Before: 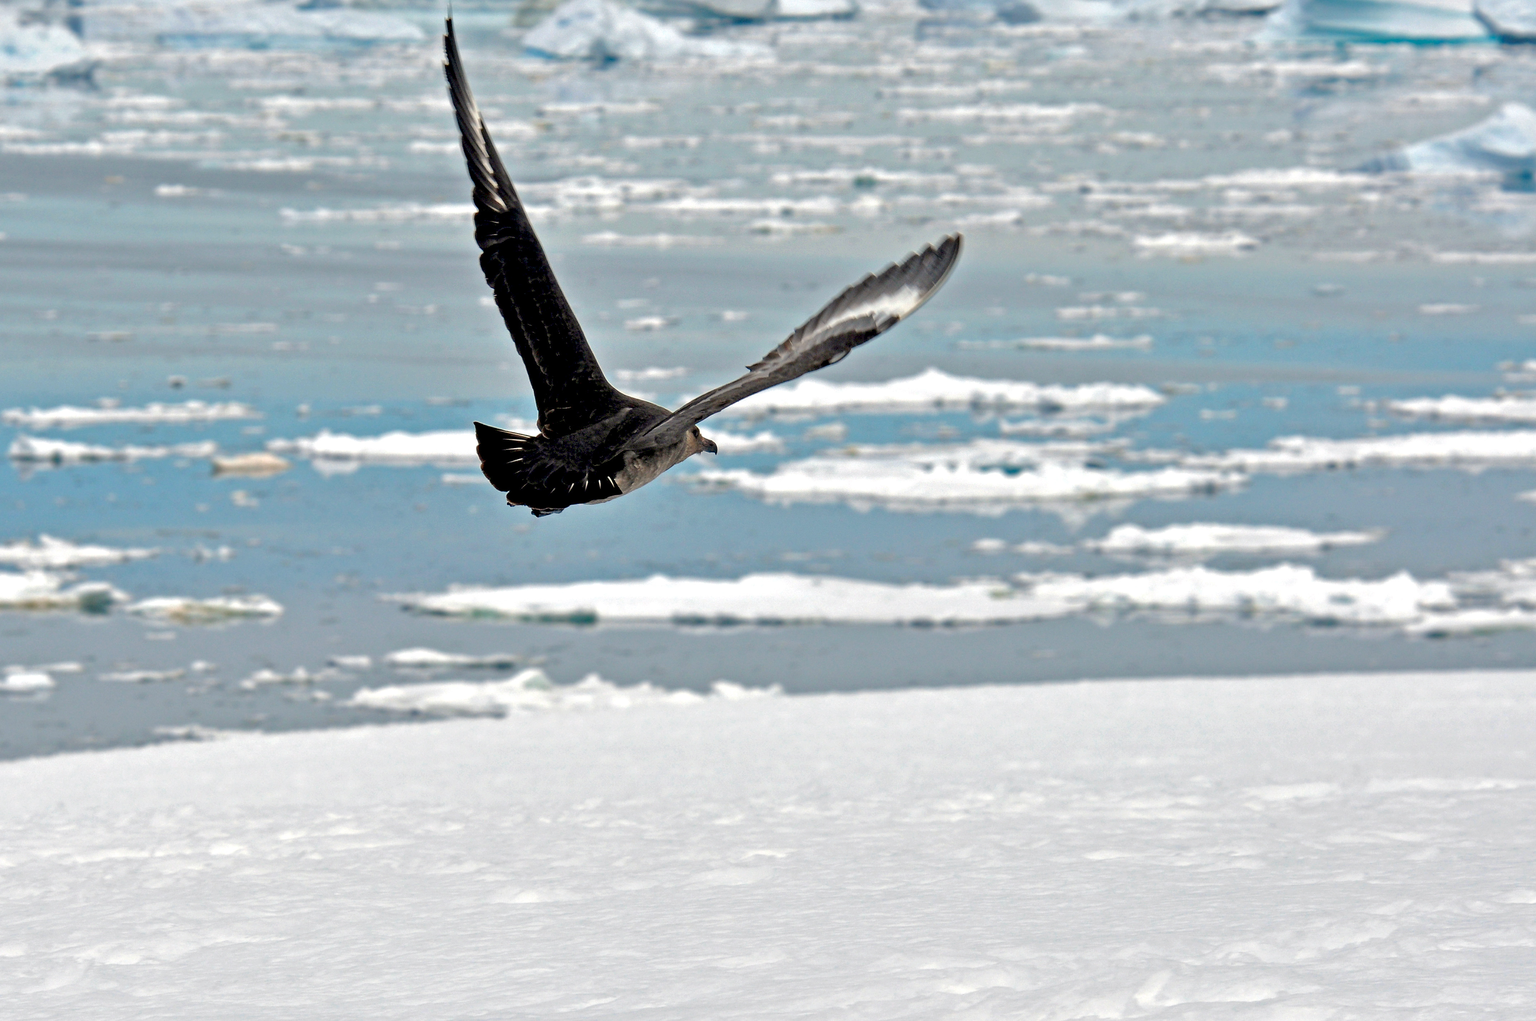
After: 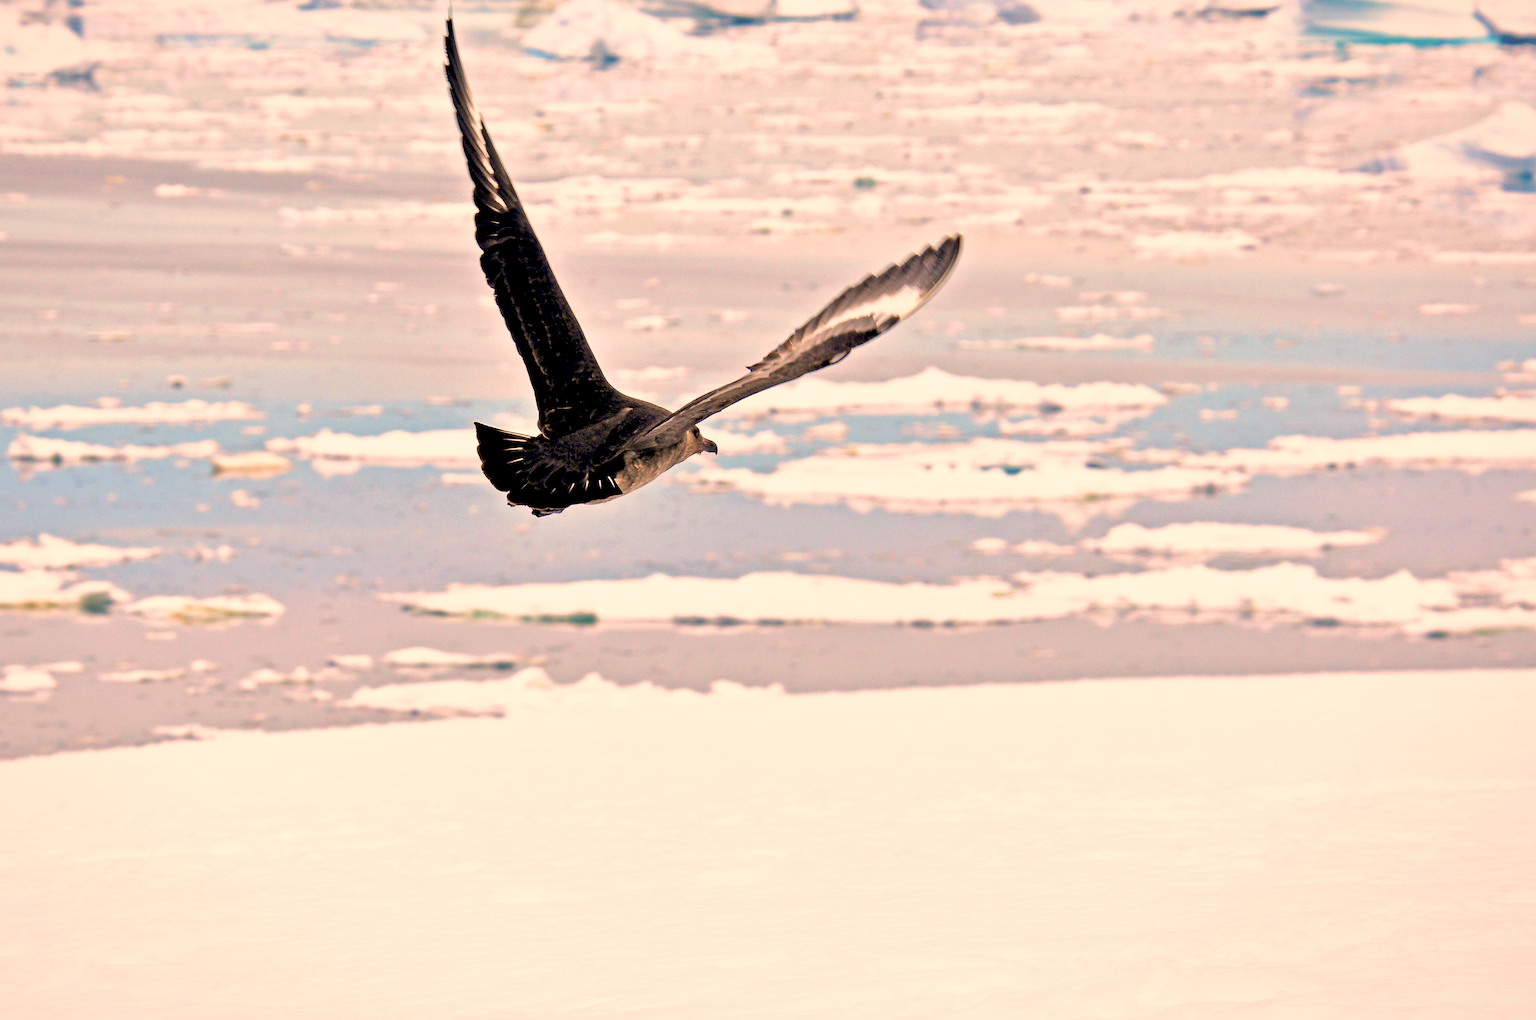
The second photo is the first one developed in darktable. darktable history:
color correction: highlights a* 17.79, highlights b* 18.96
base curve: curves: ch0 [(0, 0) (0.557, 0.834) (1, 1)], preserve colors none
vignetting: fall-off start 85.14%, fall-off radius 79.88%, brightness -0.226, saturation 0.131, center (-0.031, -0.044), width/height ratio 1.22
velvia: on, module defaults
